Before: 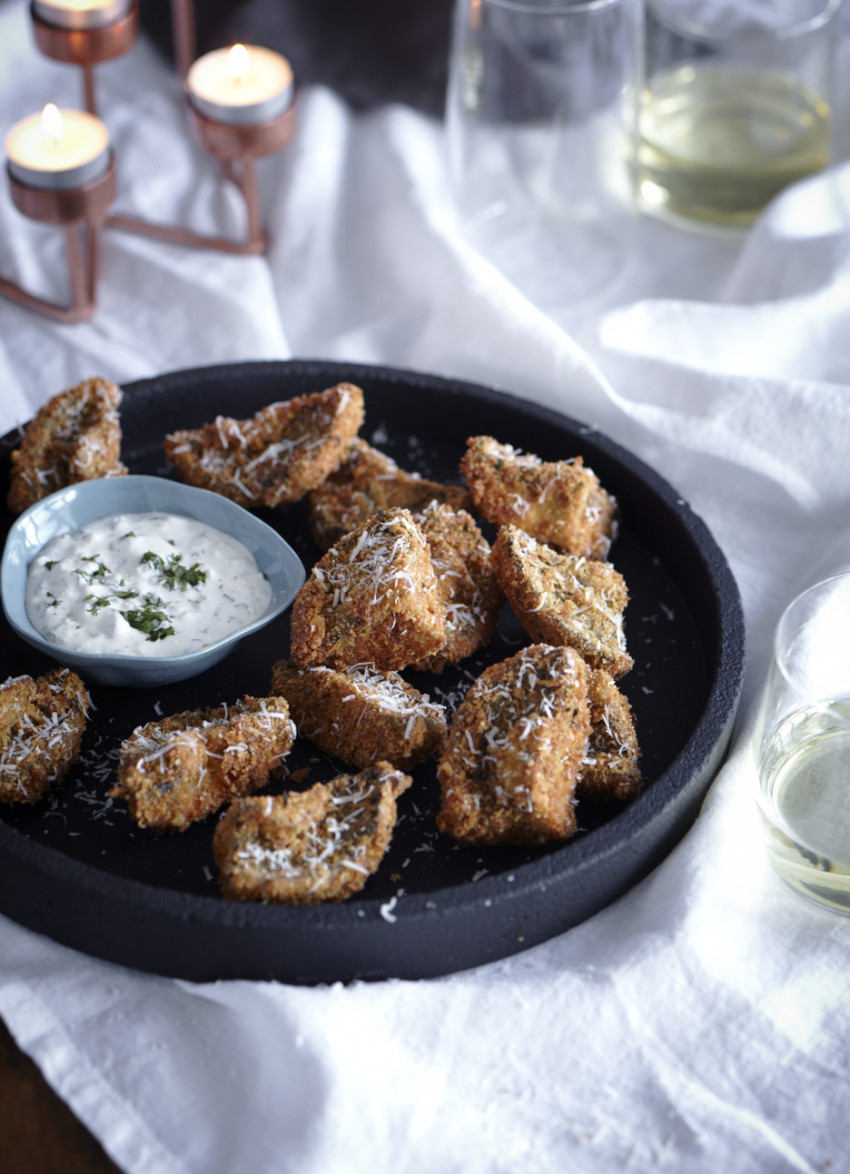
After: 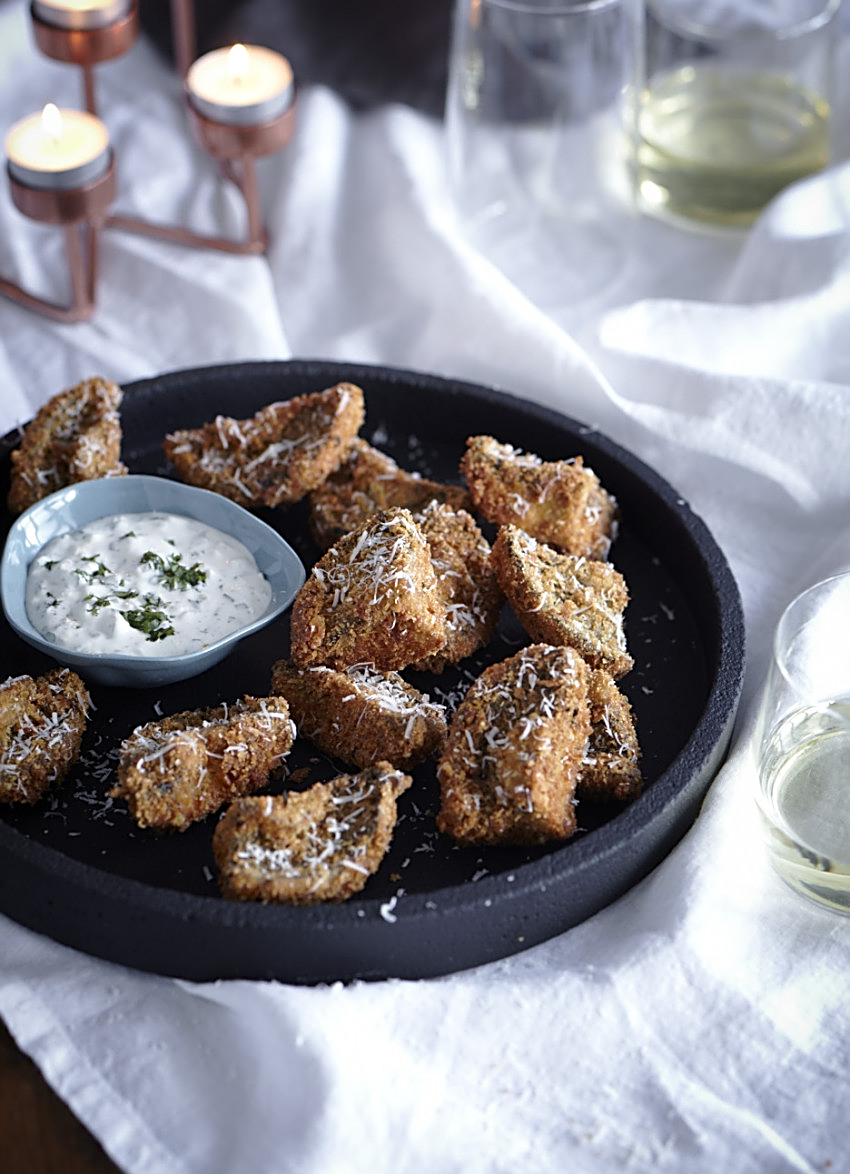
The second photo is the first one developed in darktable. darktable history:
sharpen: amount 0.733
